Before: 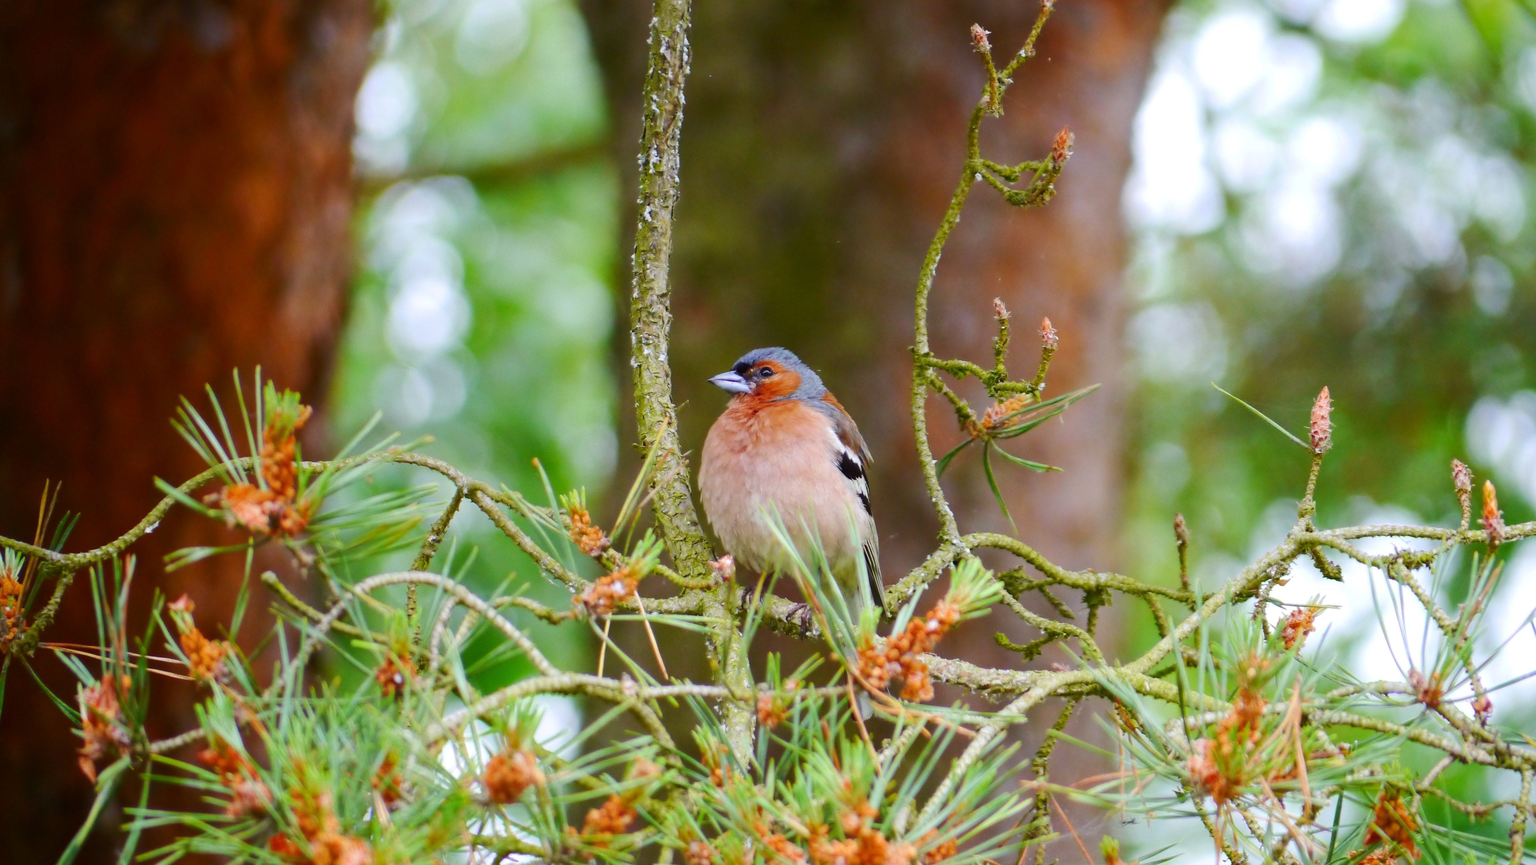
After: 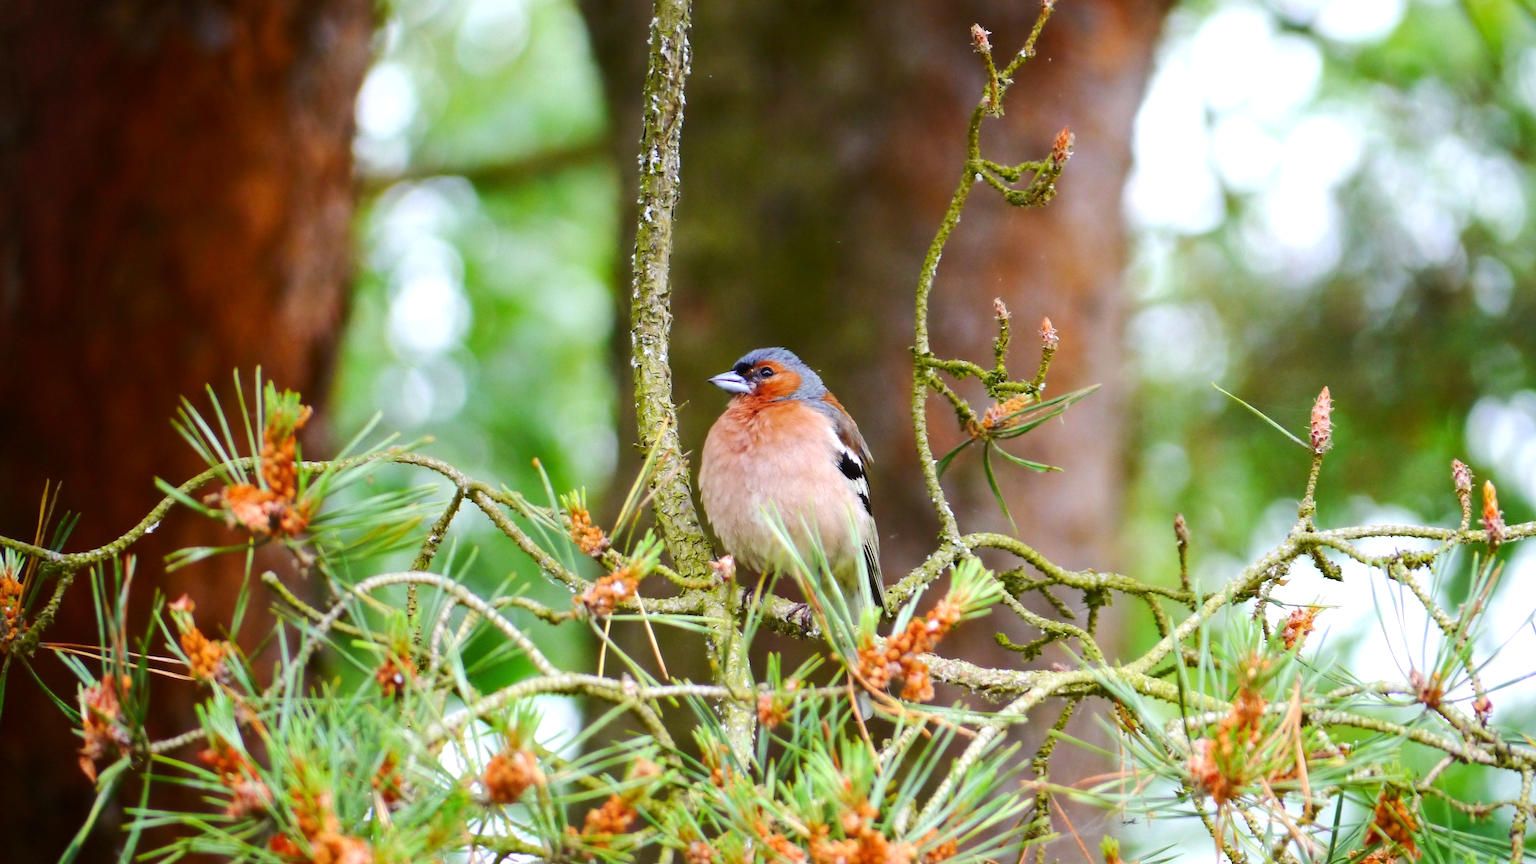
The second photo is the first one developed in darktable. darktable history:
tone equalizer: -8 EV -0.417 EV, -7 EV -0.389 EV, -6 EV -0.333 EV, -5 EV -0.222 EV, -3 EV 0.222 EV, -2 EV 0.333 EV, -1 EV 0.389 EV, +0 EV 0.417 EV, edges refinement/feathering 500, mask exposure compensation -1.25 EV, preserve details no
shadows and highlights: radius 334.93, shadows 63.48, highlights 6.06, compress 87.7%, highlights color adjustment 39.73%, soften with gaussian
